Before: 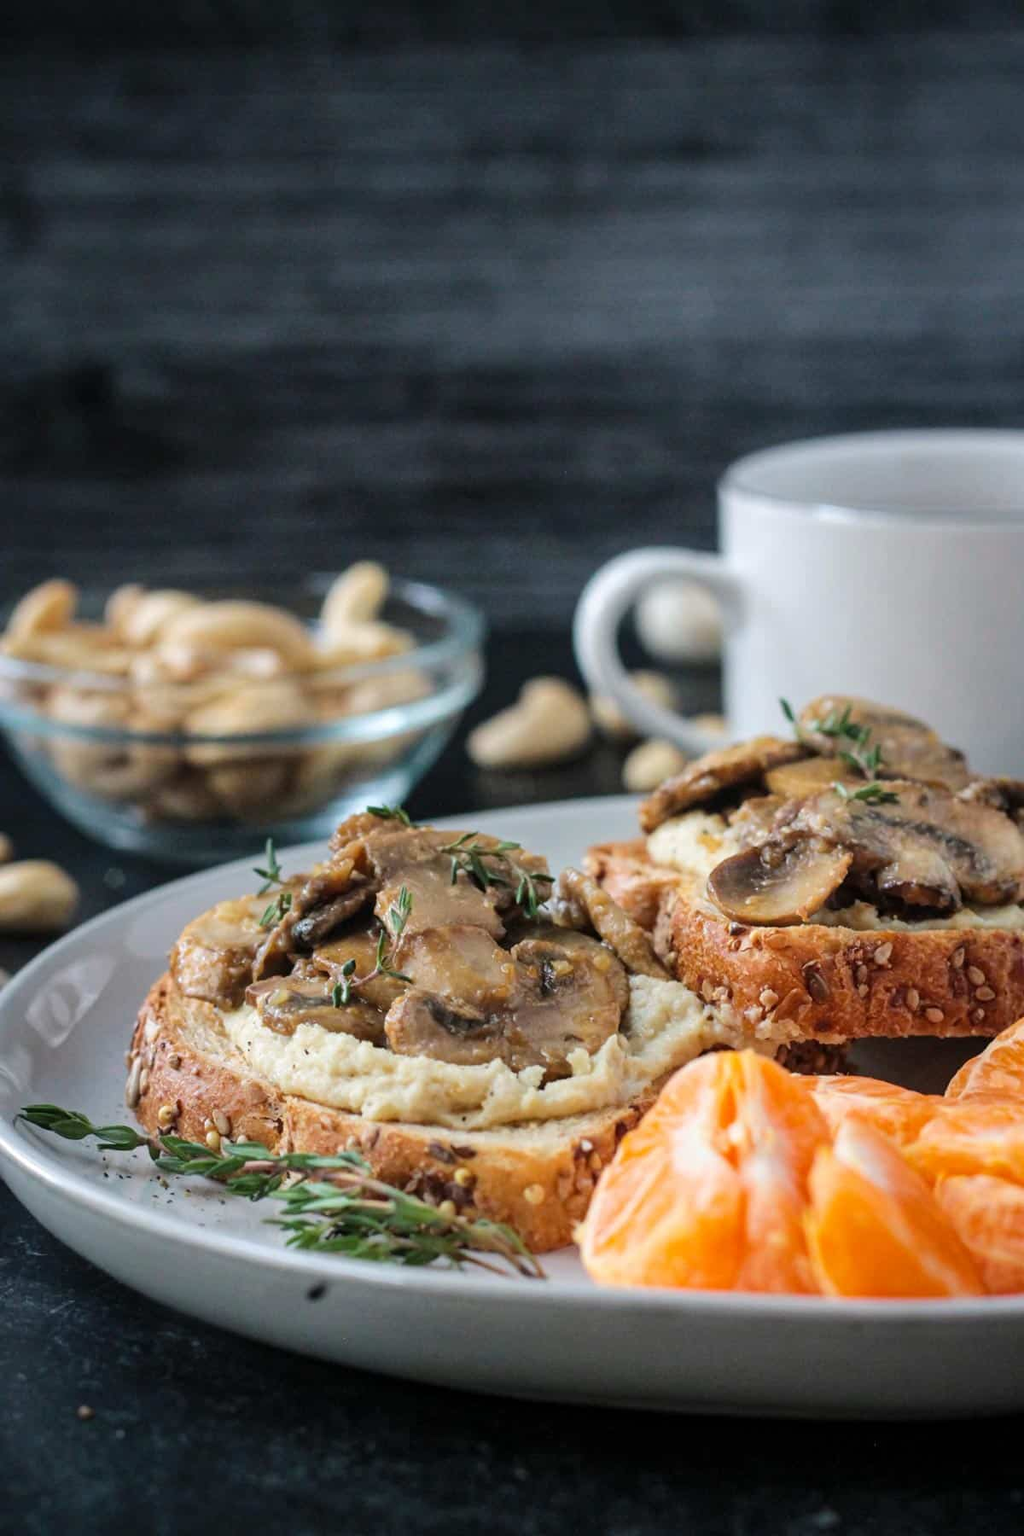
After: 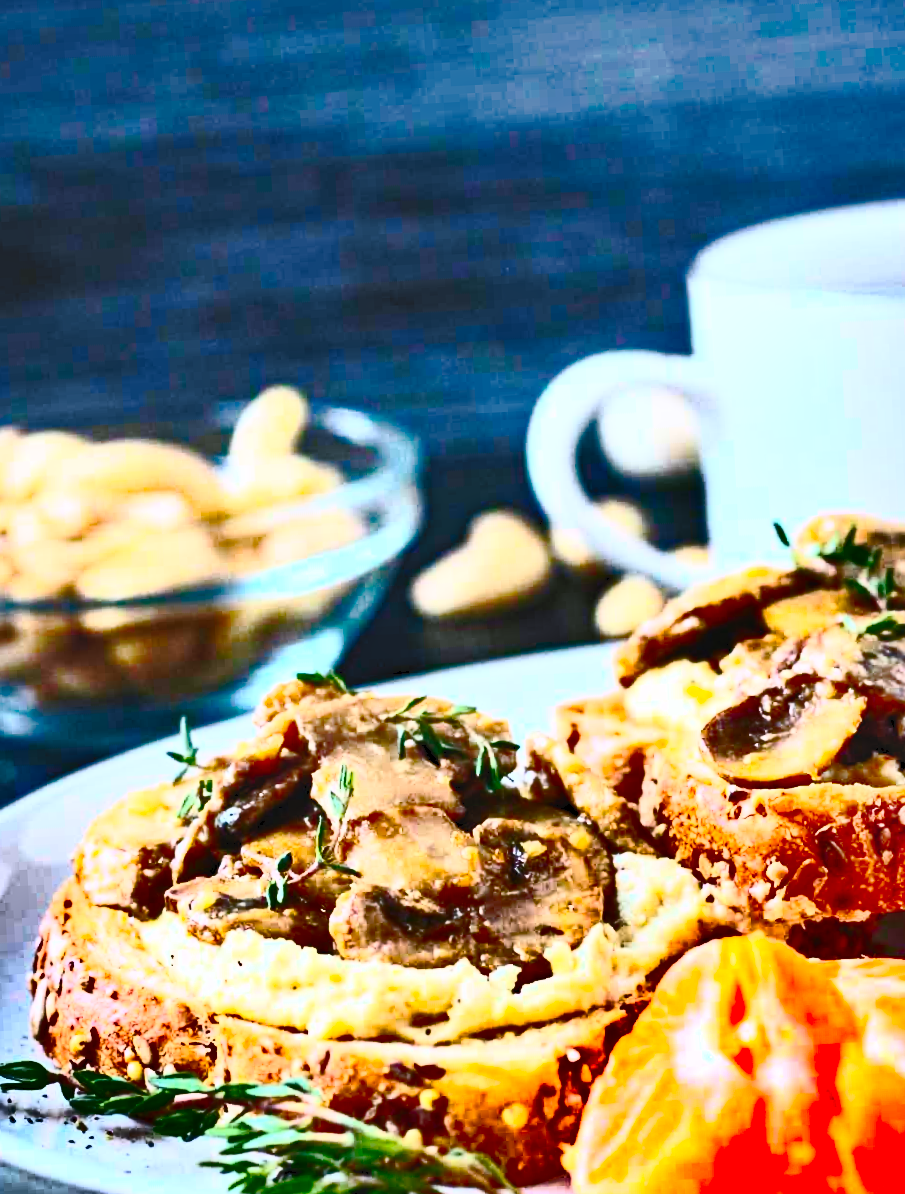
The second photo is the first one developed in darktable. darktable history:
haze removal: strength 0.29, distance 0.25, compatibility mode true, adaptive false
shadows and highlights: shadows 19.13, highlights -83.41, soften with gaussian
rotate and perspective: rotation -3°, crop left 0.031, crop right 0.968, crop top 0.07, crop bottom 0.93
contrast brightness saturation: contrast 1, brightness 1, saturation 1
crop and rotate: left 11.831%, top 11.346%, right 13.429%, bottom 13.899%
tone curve: curves: ch0 [(0, 0) (0.003, 0.076) (0.011, 0.081) (0.025, 0.084) (0.044, 0.092) (0.069, 0.1) (0.1, 0.117) (0.136, 0.144) (0.177, 0.186) (0.224, 0.237) (0.277, 0.306) (0.335, 0.39) (0.399, 0.494) (0.468, 0.574) (0.543, 0.666) (0.623, 0.722) (0.709, 0.79) (0.801, 0.855) (0.898, 0.926) (1, 1)], preserve colors none
color calibration: illuminant as shot in camera, x 0.358, y 0.373, temperature 4628.91 K
